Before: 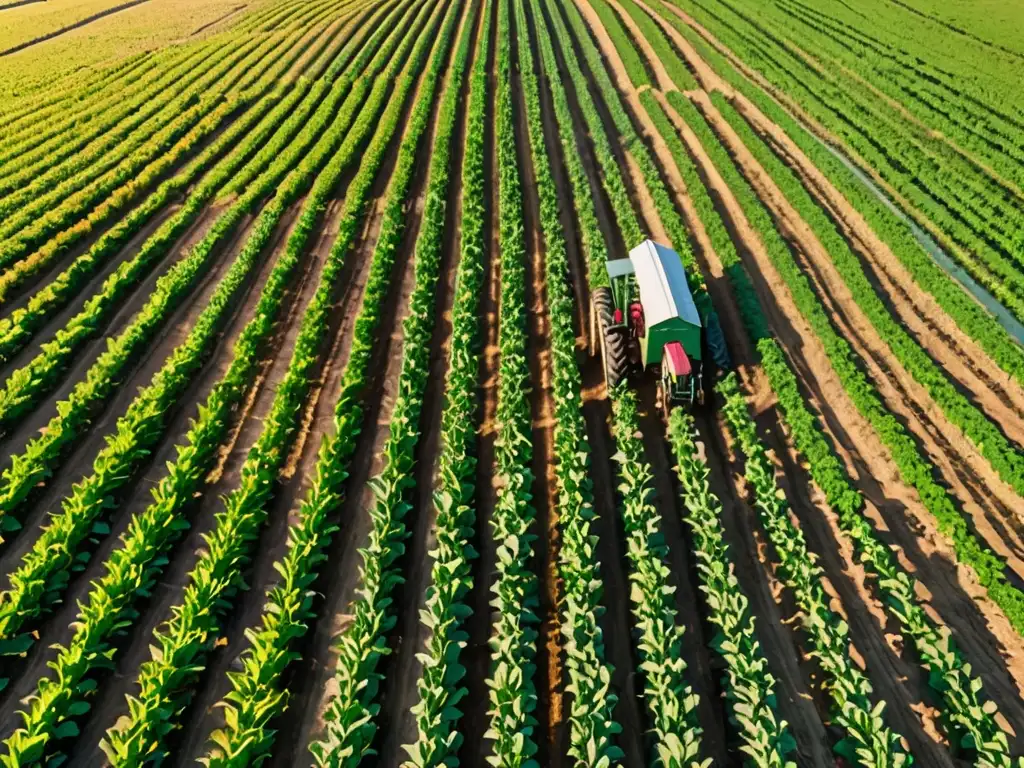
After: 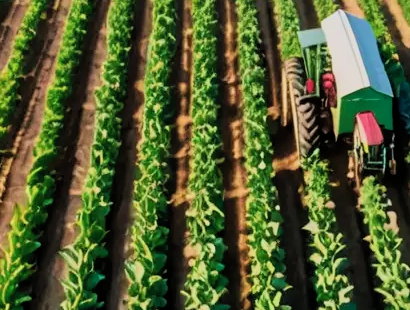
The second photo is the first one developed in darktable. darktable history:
crop: left 30.102%, top 29.984%, right 29.825%, bottom 29.53%
contrast brightness saturation: contrast 0.053, brightness 0.056, saturation 0.013
velvia: on, module defaults
filmic rgb: middle gray luminance 18.34%, black relative exposure -11.29 EV, white relative exposure 3.73 EV, target black luminance 0%, hardness 5.87, latitude 56.92%, contrast 0.965, shadows ↔ highlights balance 49.18%
